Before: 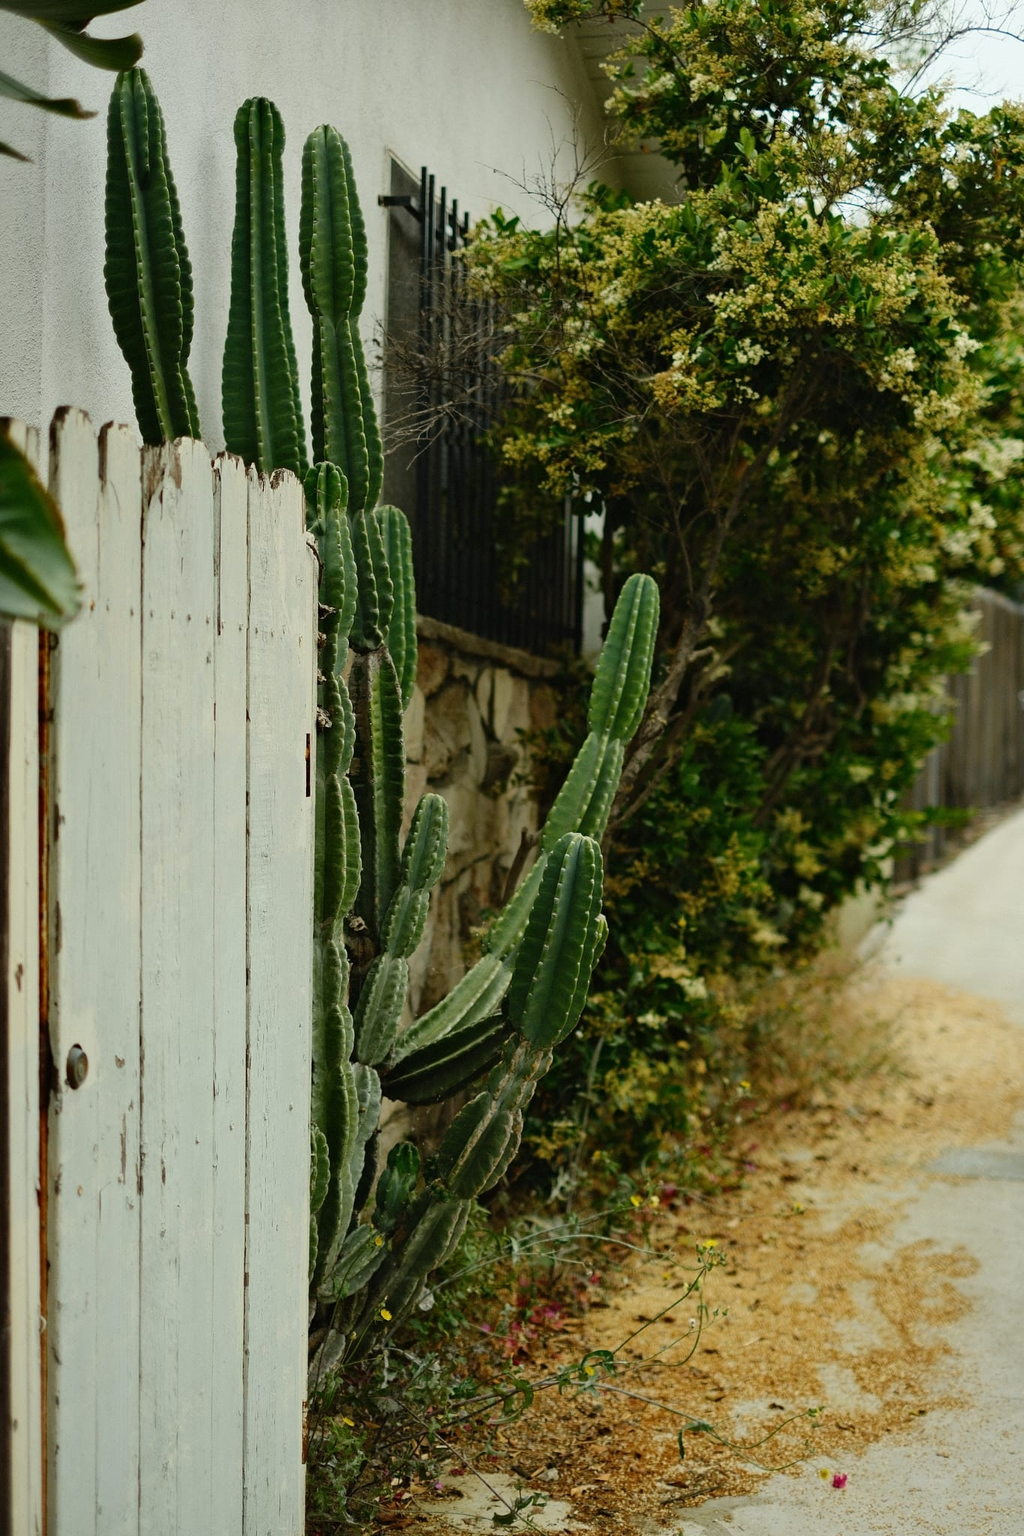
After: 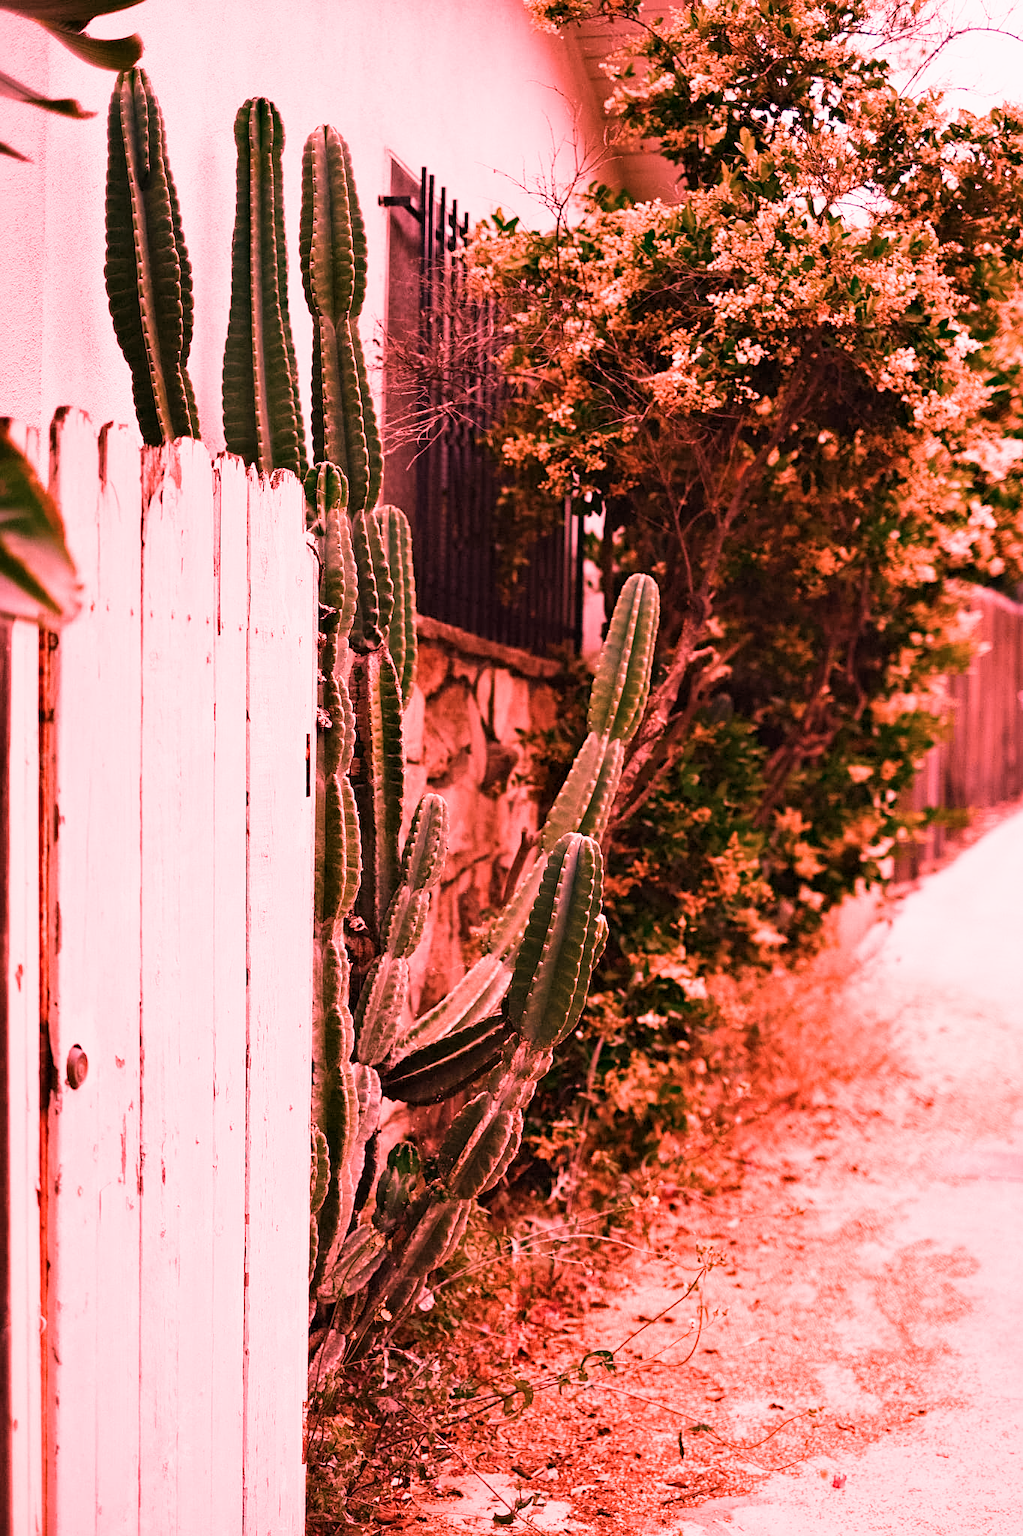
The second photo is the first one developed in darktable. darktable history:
contrast equalizer: octaves 7, y [[0.6 ×6], [0.55 ×6], [0 ×6], [0 ×6], [0 ×6]], mix 0.15
raw chromatic aberrations: on, module defaults
color calibration: illuminant F (fluorescent), F source F9 (Cool White Deluxe 4150 K) – high CRI, x 0.374, y 0.373, temperature 4158.34 K
denoise (profiled): strength 1.2, preserve shadows 1.8, a [-1, 0, 0], y [[0.5 ×7] ×4, [0 ×7], [0.5 ×7]], compensate highlight preservation false
sharpen: amount 0.2
white balance: red 2.9, blue 1.358
sigmoid "neutral gray": contrast 1.22, skew 0.65
